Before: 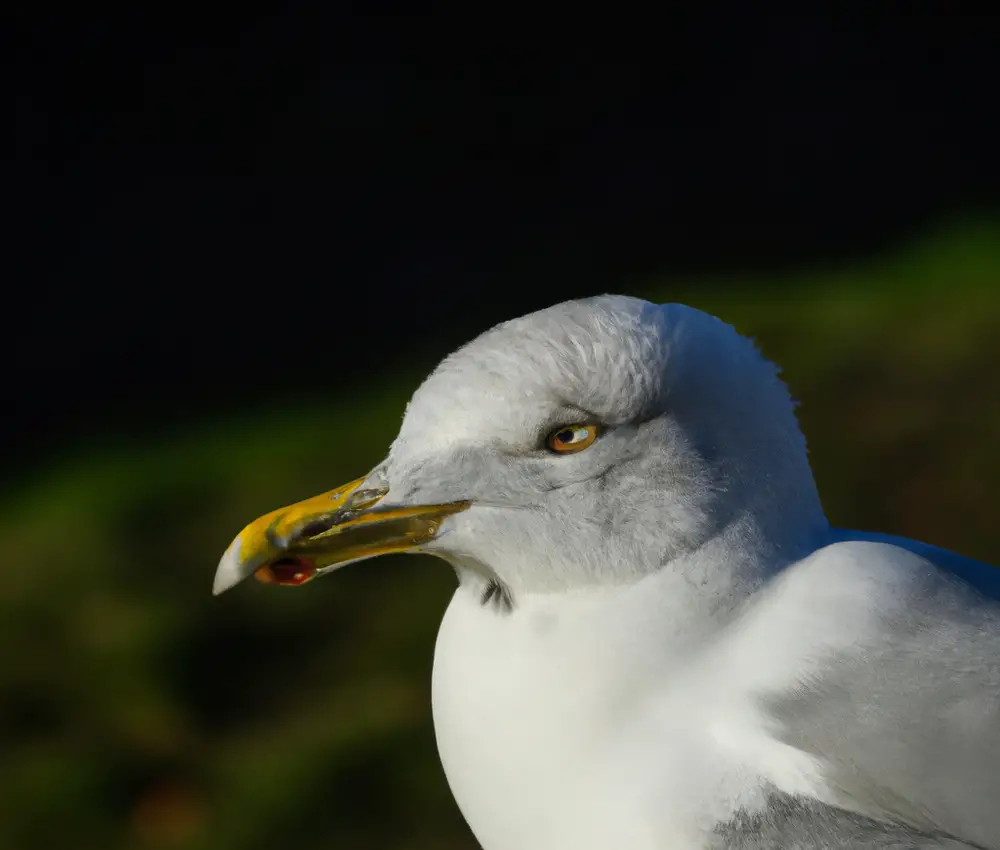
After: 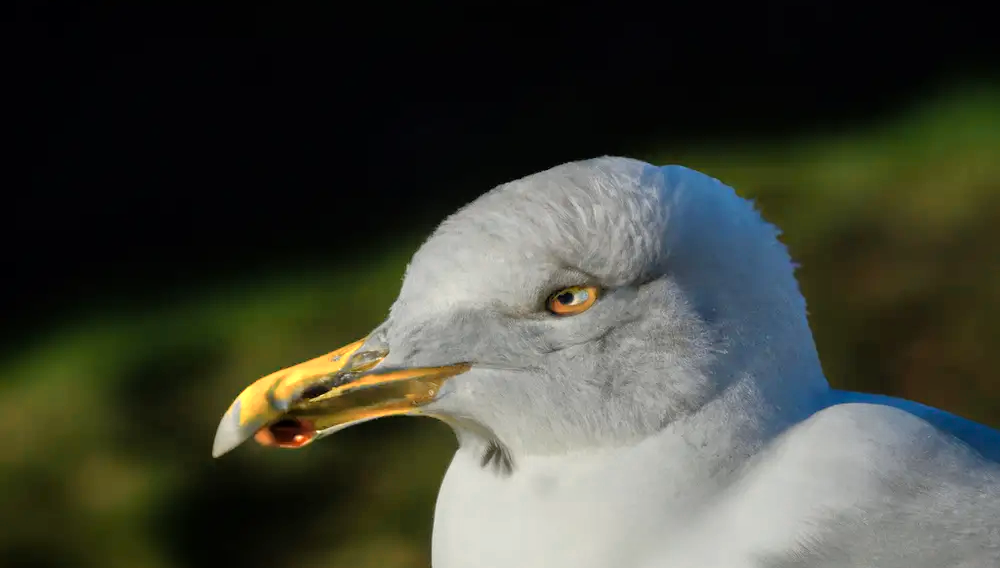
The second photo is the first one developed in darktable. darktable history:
color zones: curves: ch0 [(0.018, 0.548) (0.197, 0.654) (0.425, 0.447) (0.605, 0.658) (0.732, 0.579)]; ch1 [(0.105, 0.531) (0.224, 0.531) (0.386, 0.39) (0.618, 0.456) (0.732, 0.456) (0.956, 0.421)]; ch2 [(0.039, 0.583) (0.215, 0.465) (0.399, 0.544) (0.465, 0.548) (0.614, 0.447) (0.724, 0.43) (0.882, 0.623) (0.956, 0.632)]
tone equalizer: -7 EV 0.16 EV, -6 EV 0.635 EV, -5 EV 1.17 EV, -4 EV 1.36 EV, -3 EV 1.15 EV, -2 EV 0.6 EV, -1 EV 0.149 EV
exposure: black level correction 0.001, exposure -0.124 EV, compensate highlight preservation false
crop: top 16.287%, bottom 16.771%
